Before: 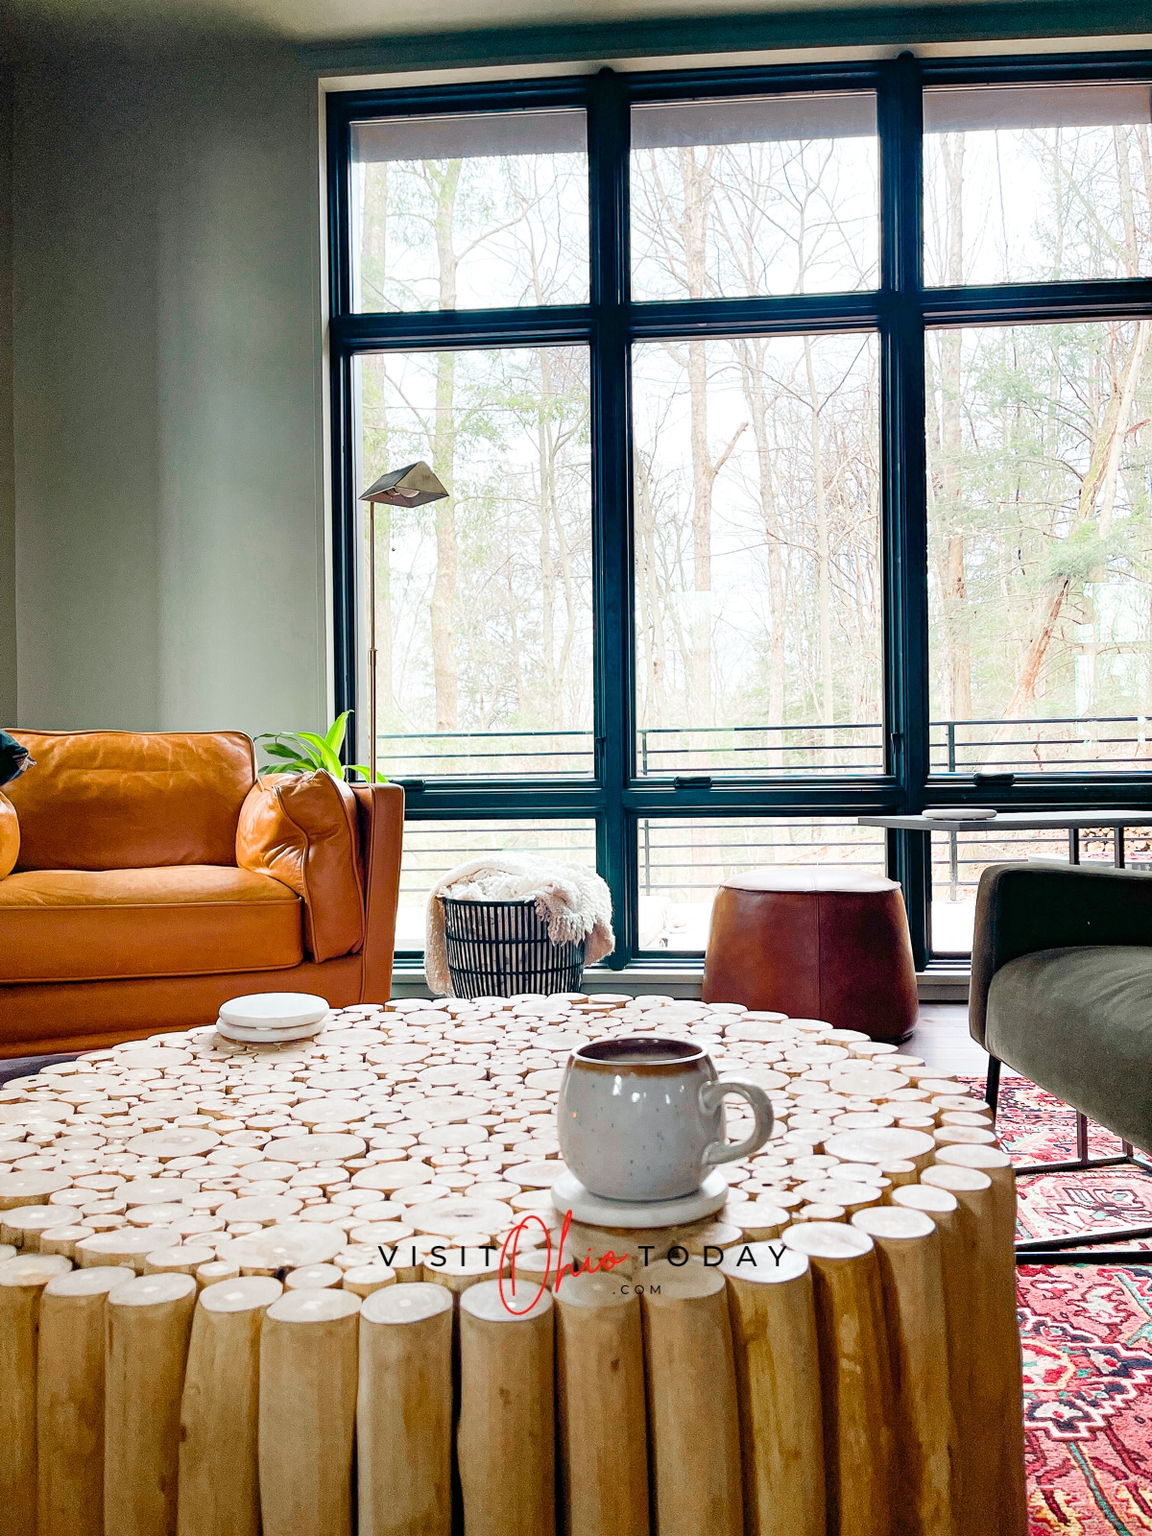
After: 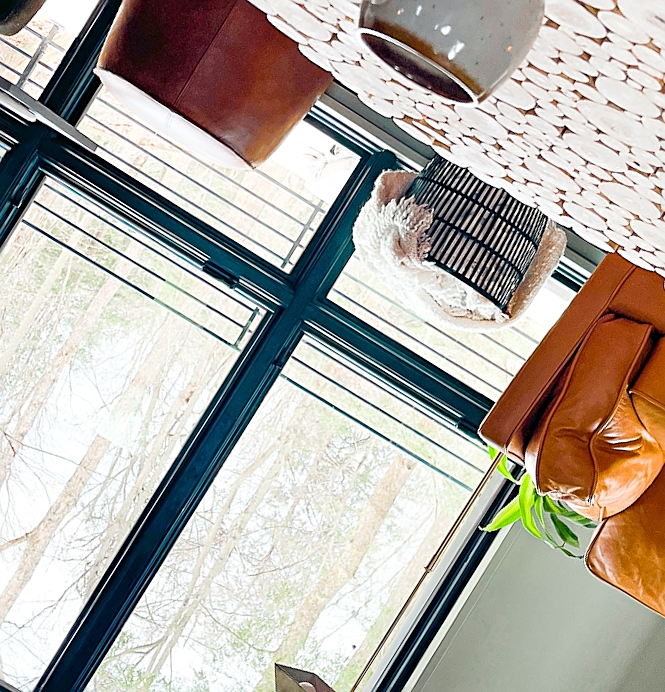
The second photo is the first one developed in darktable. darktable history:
sharpen: on, module defaults
crop and rotate: angle 147.67°, left 9.193%, top 15.647%, right 4.449%, bottom 16.901%
